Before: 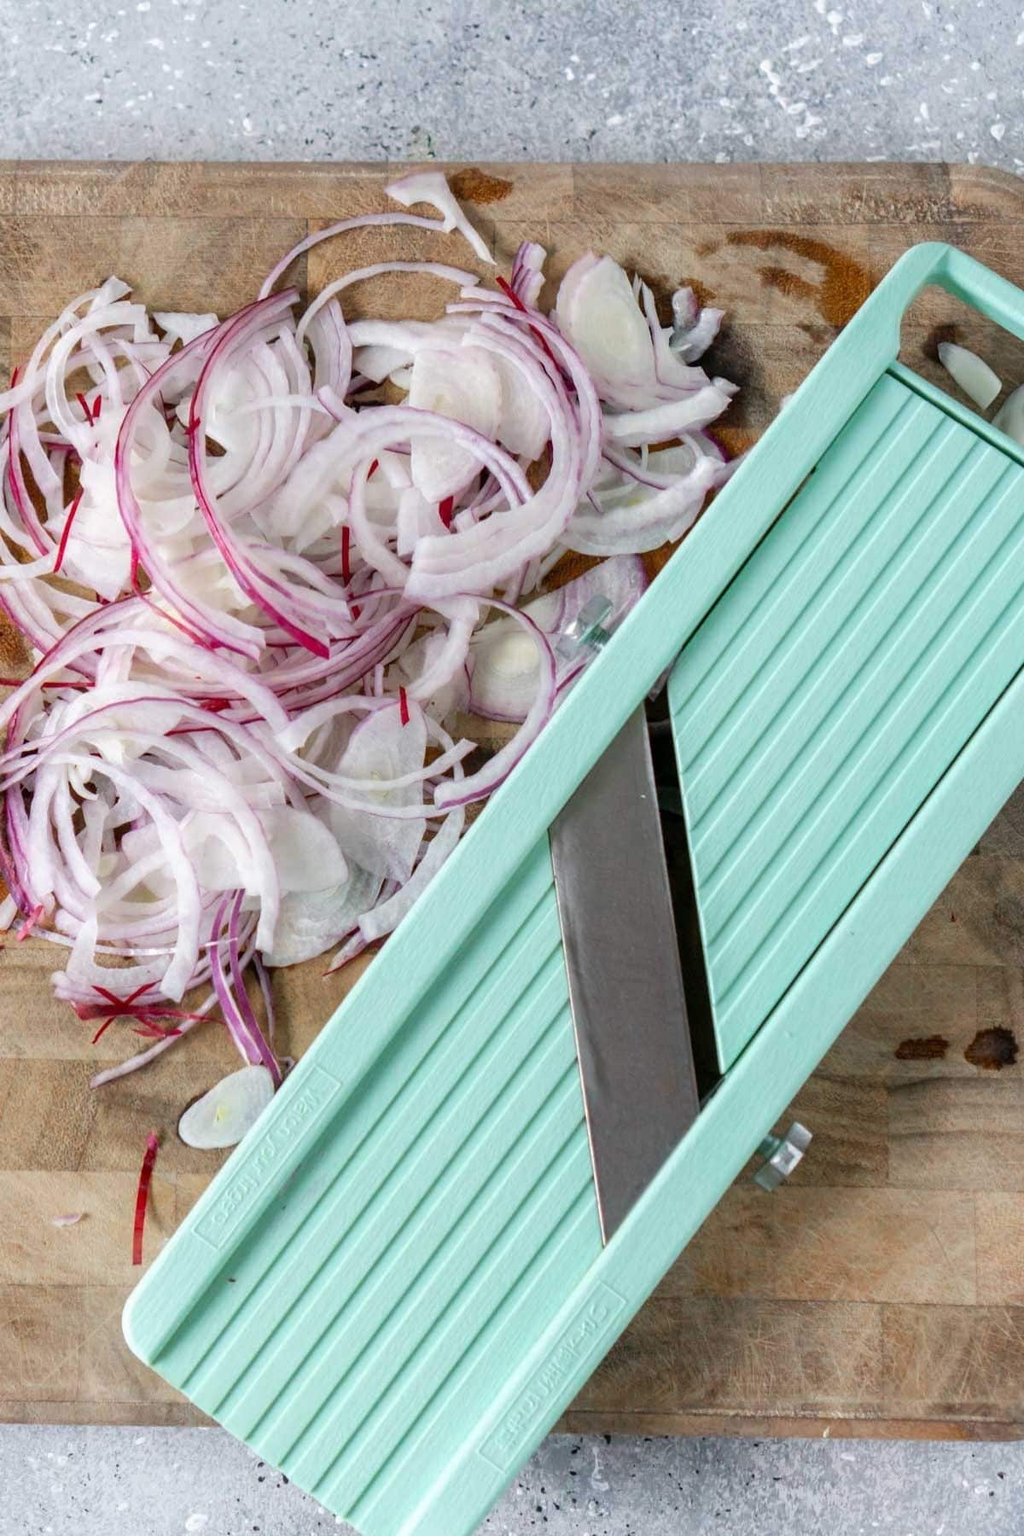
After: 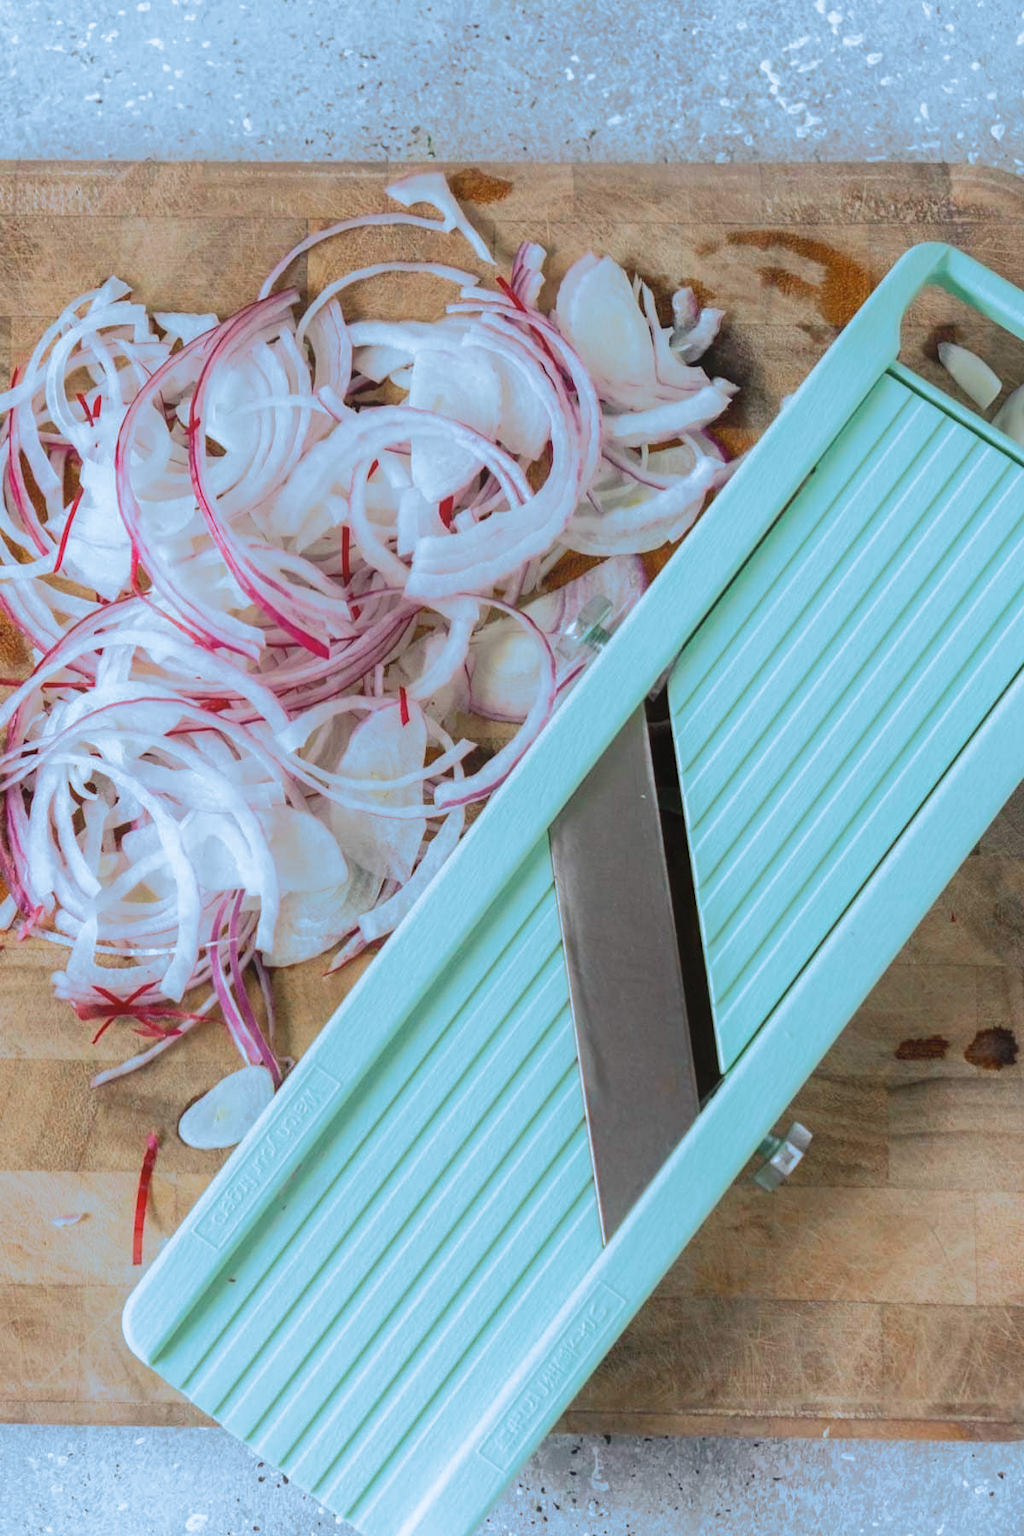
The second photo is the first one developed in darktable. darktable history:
split-toning: shadows › hue 351.18°, shadows › saturation 0.86, highlights › hue 218.82°, highlights › saturation 0.73, balance -19.167
contrast equalizer: y [[0.46, 0.454, 0.451, 0.451, 0.455, 0.46], [0.5 ×6], [0.5 ×6], [0 ×6], [0 ×6]]
